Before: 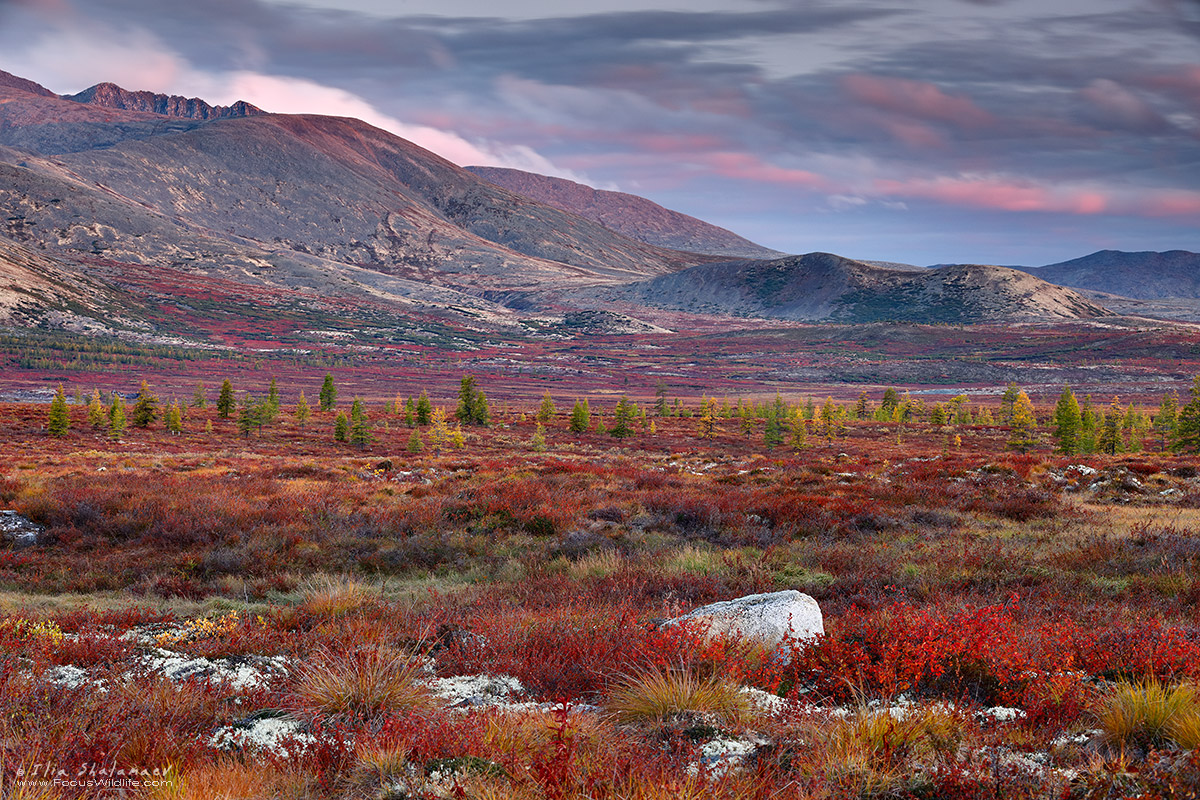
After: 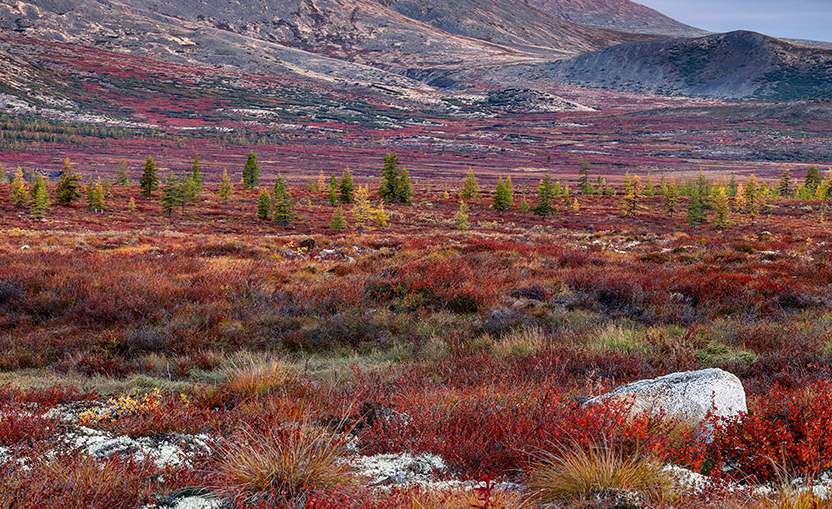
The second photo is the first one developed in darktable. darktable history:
local contrast: on, module defaults
crop: left 6.49%, top 27.845%, right 24.108%, bottom 8.472%
